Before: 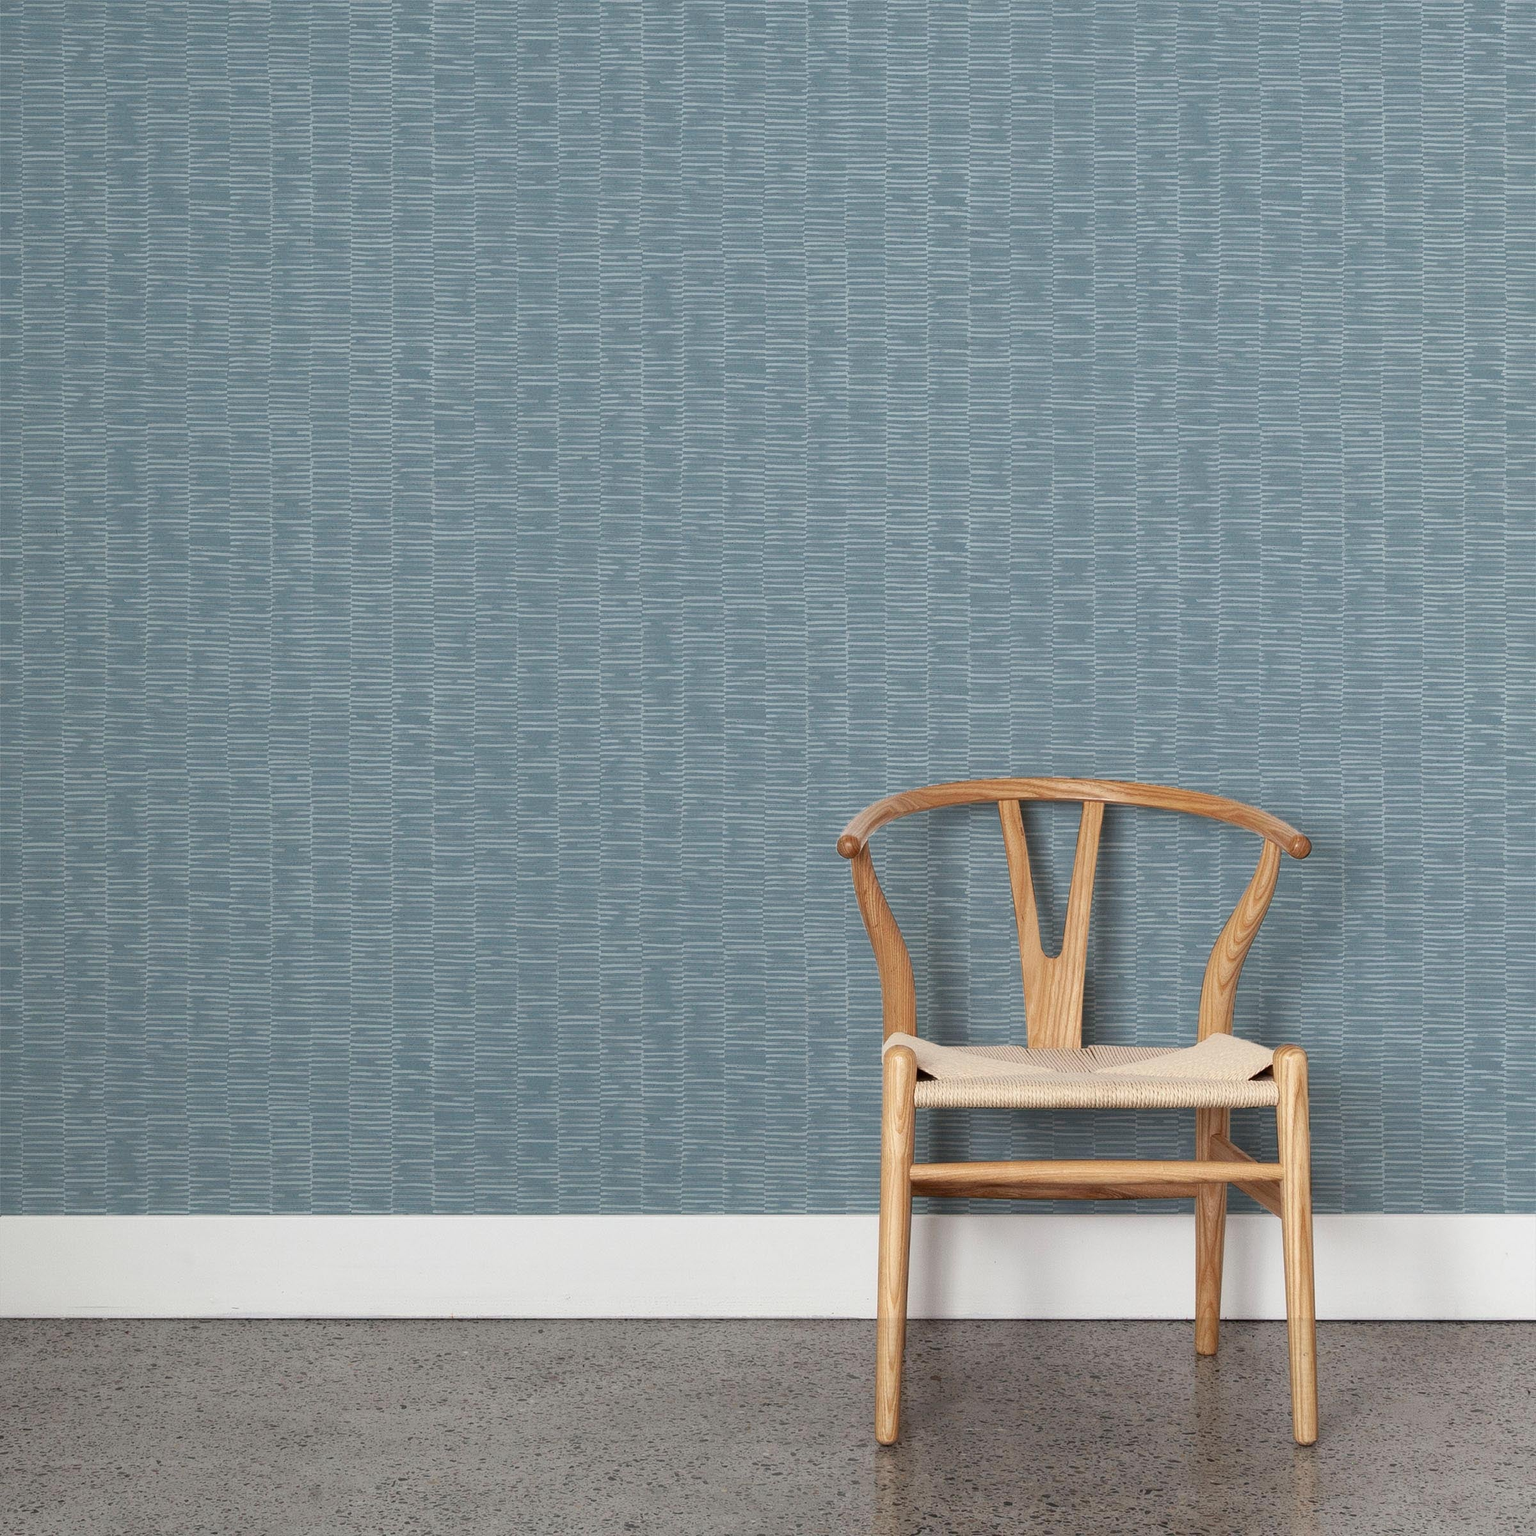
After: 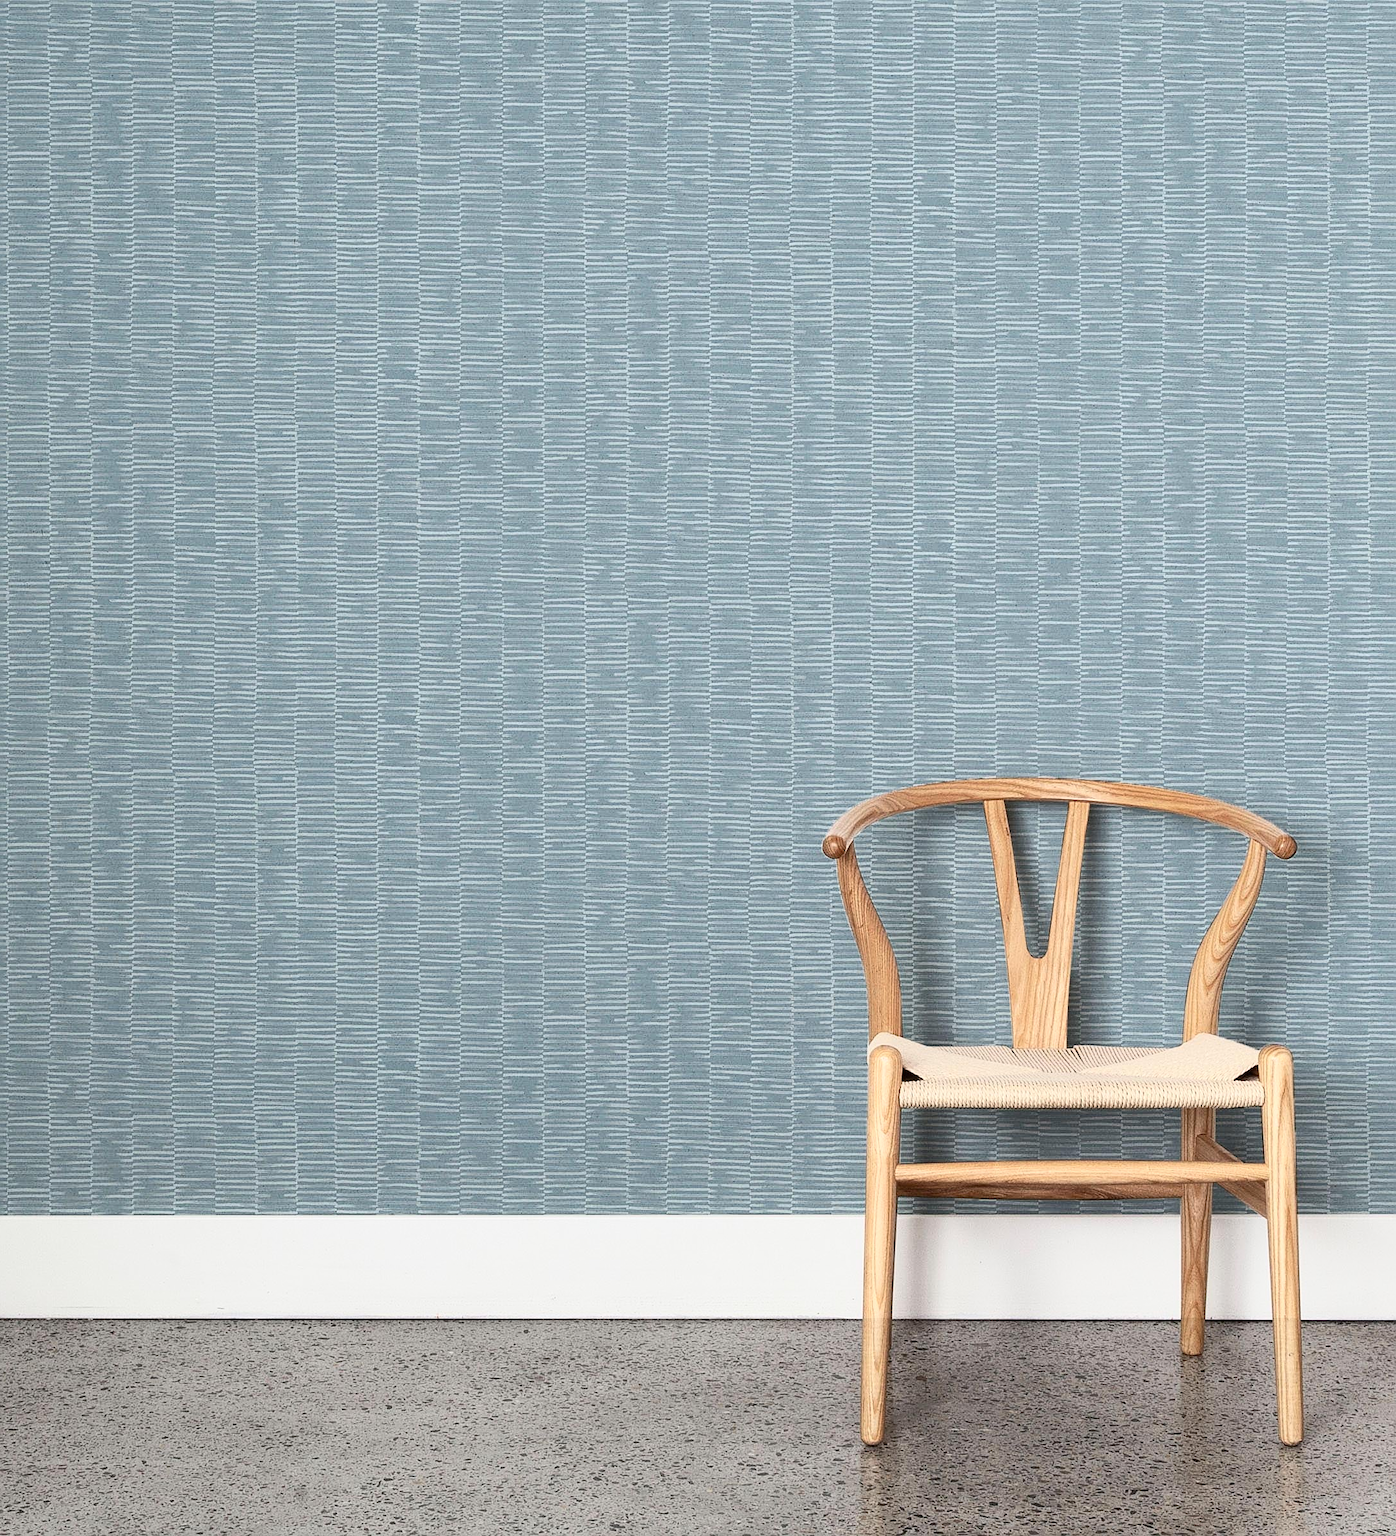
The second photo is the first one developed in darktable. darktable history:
tone curve: curves: ch0 [(0, 0) (0.003, 0.017) (0.011, 0.018) (0.025, 0.03) (0.044, 0.051) (0.069, 0.075) (0.1, 0.104) (0.136, 0.138) (0.177, 0.183) (0.224, 0.237) (0.277, 0.294) (0.335, 0.361) (0.399, 0.446) (0.468, 0.552) (0.543, 0.66) (0.623, 0.753) (0.709, 0.843) (0.801, 0.912) (0.898, 0.962) (1, 1)], color space Lab, independent channels, preserve colors none
sharpen: on, module defaults
crop and rotate: left 0.992%, right 8.063%
